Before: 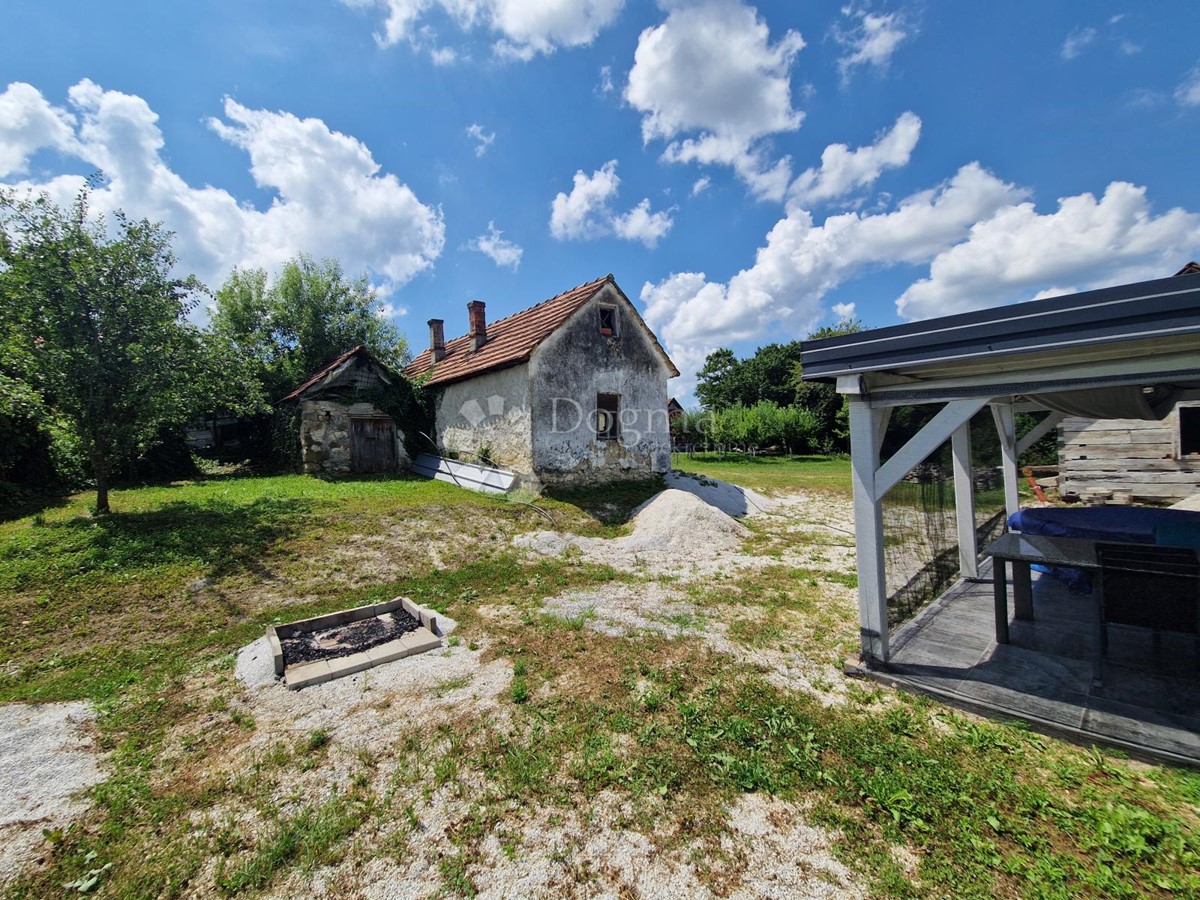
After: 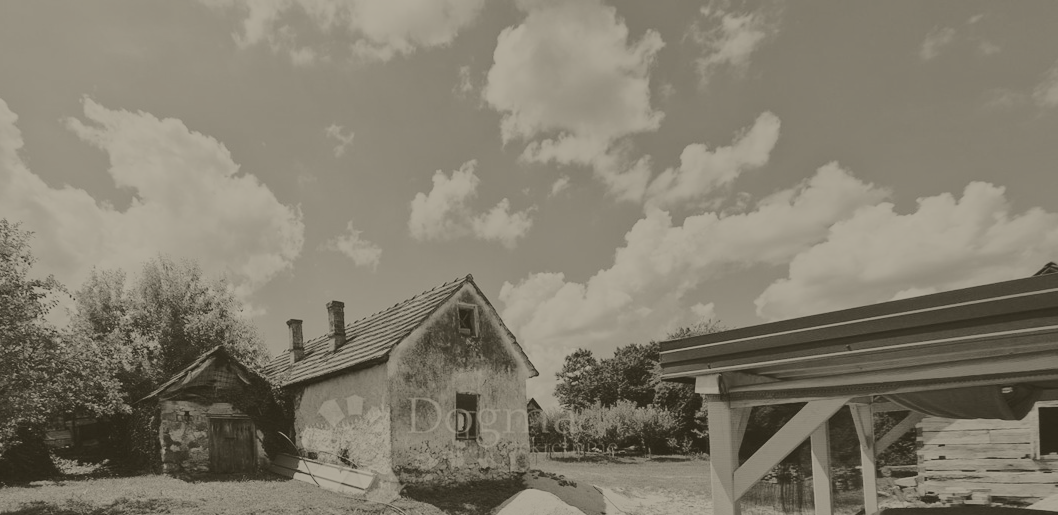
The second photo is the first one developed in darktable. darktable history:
crop and rotate: left 11.812%, bottom 42.776%
base curve: curves: ch0 [(0, 0.007) (0.028, 0.063) (0.121, 0.311) (0.46, 0.743) (0.859, 0.957) (1, 1)], preserve colors none
colorize: hue 41.44°, saturation 22%, source mix 60%, lightness 10.61%
